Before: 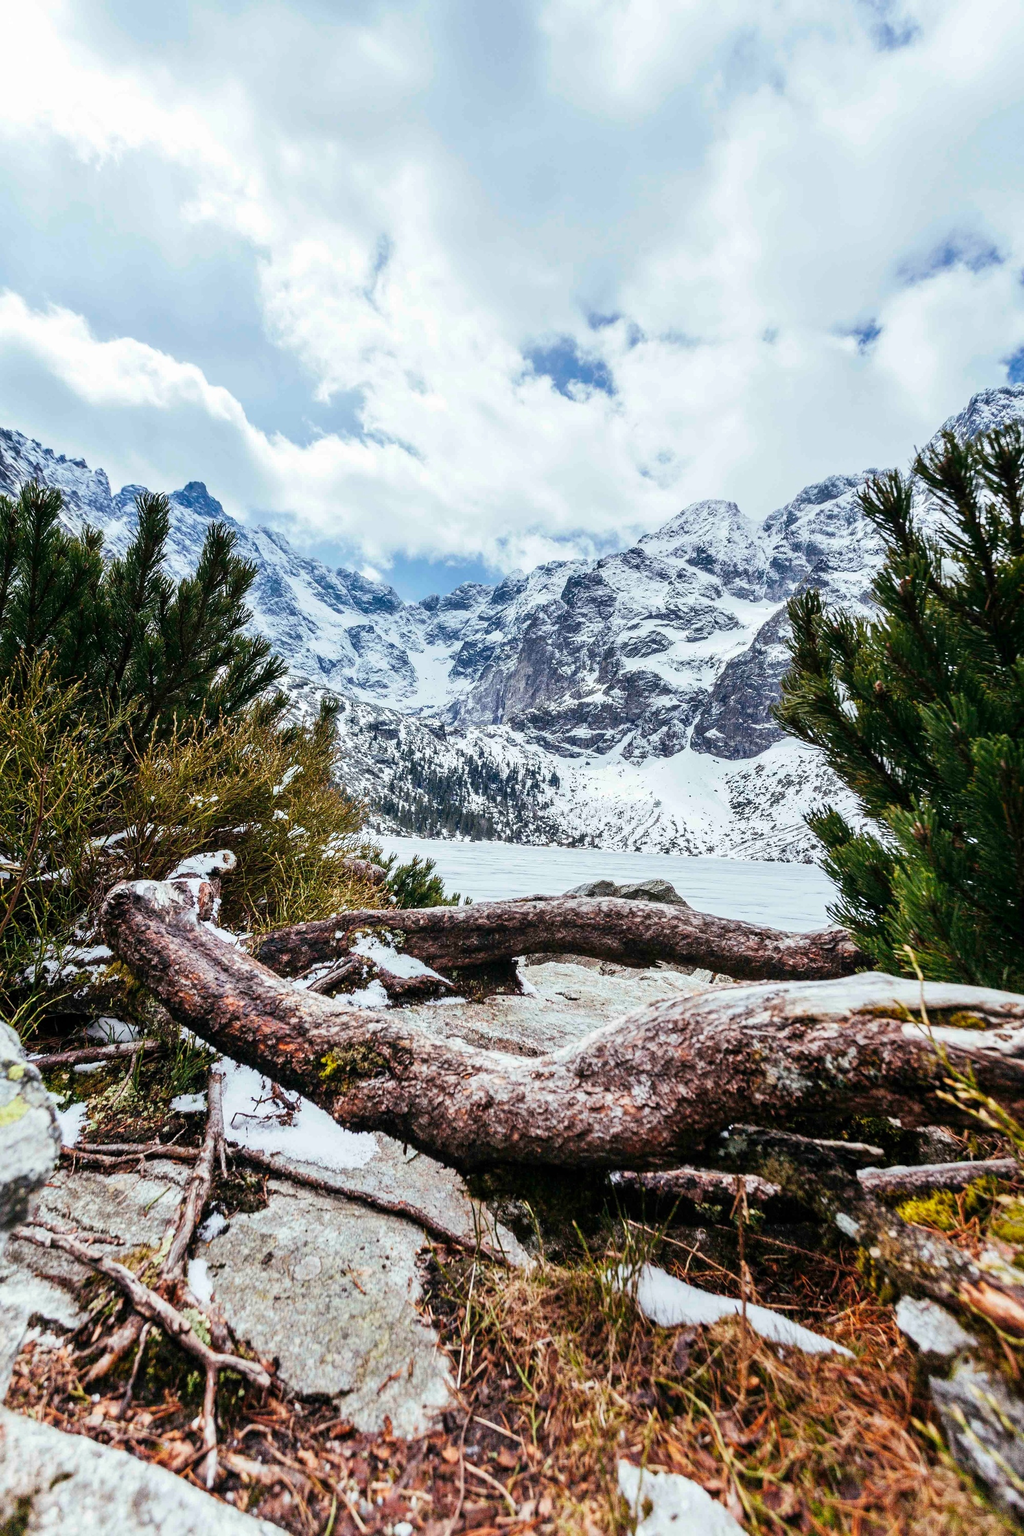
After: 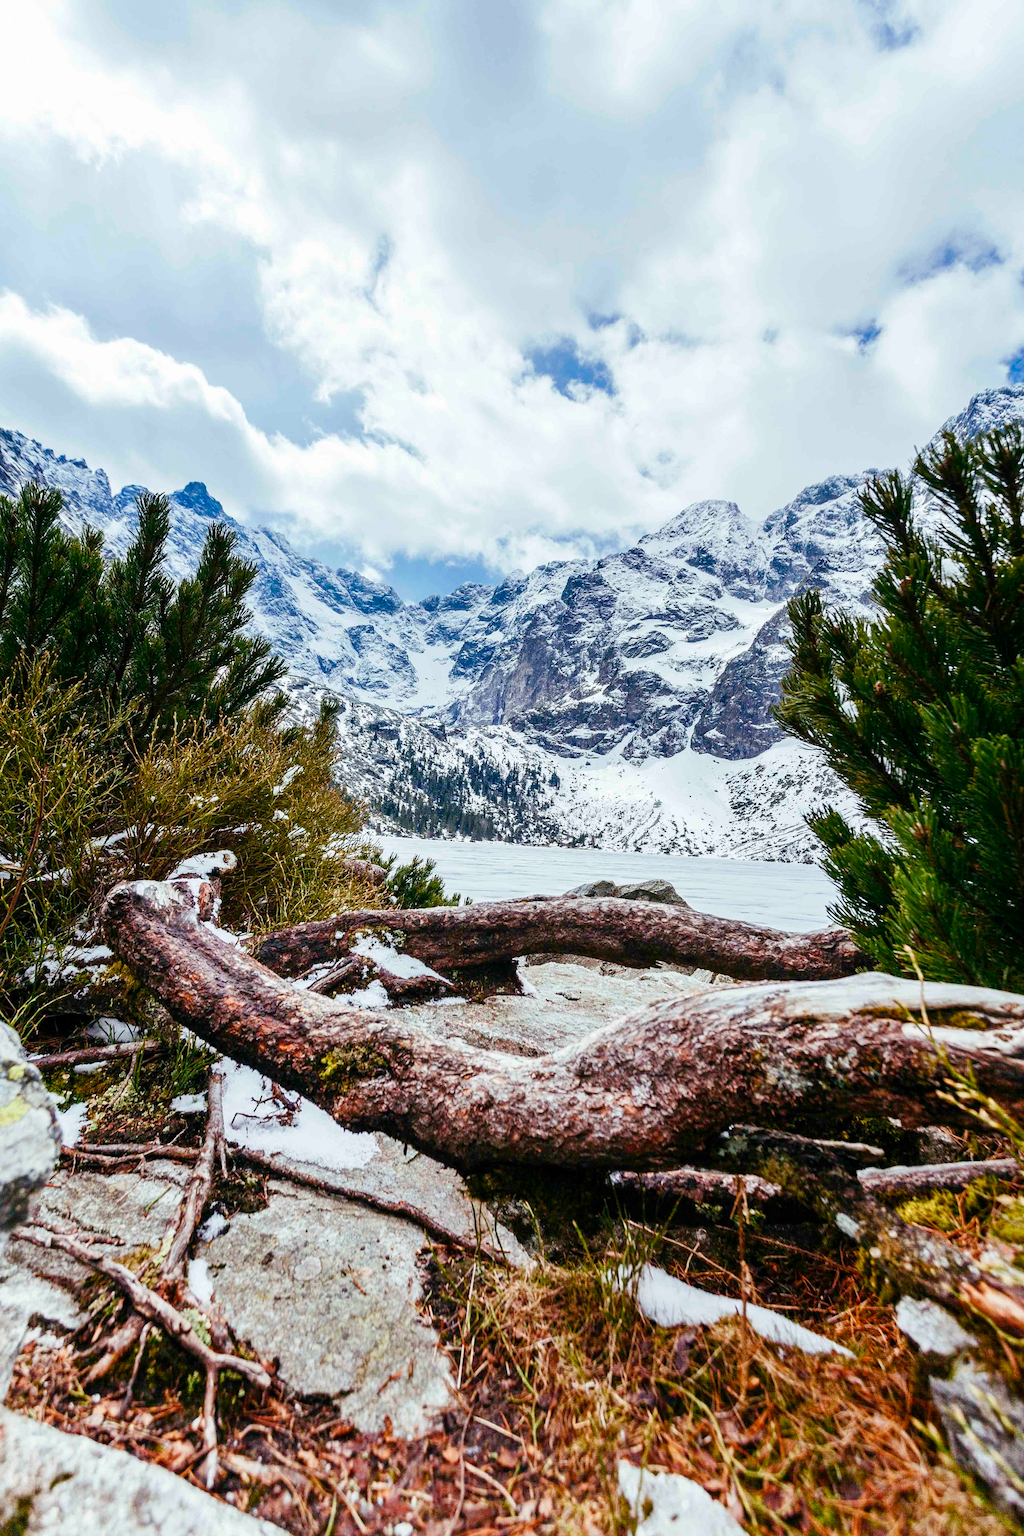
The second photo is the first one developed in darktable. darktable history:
color balance rgb: perceptual saturation grading › global saturation 20%, perceptual saturation grading › highlights -48.897%, perceptual saturation grading › shadows 25.025%, global vibrance 32.328%
